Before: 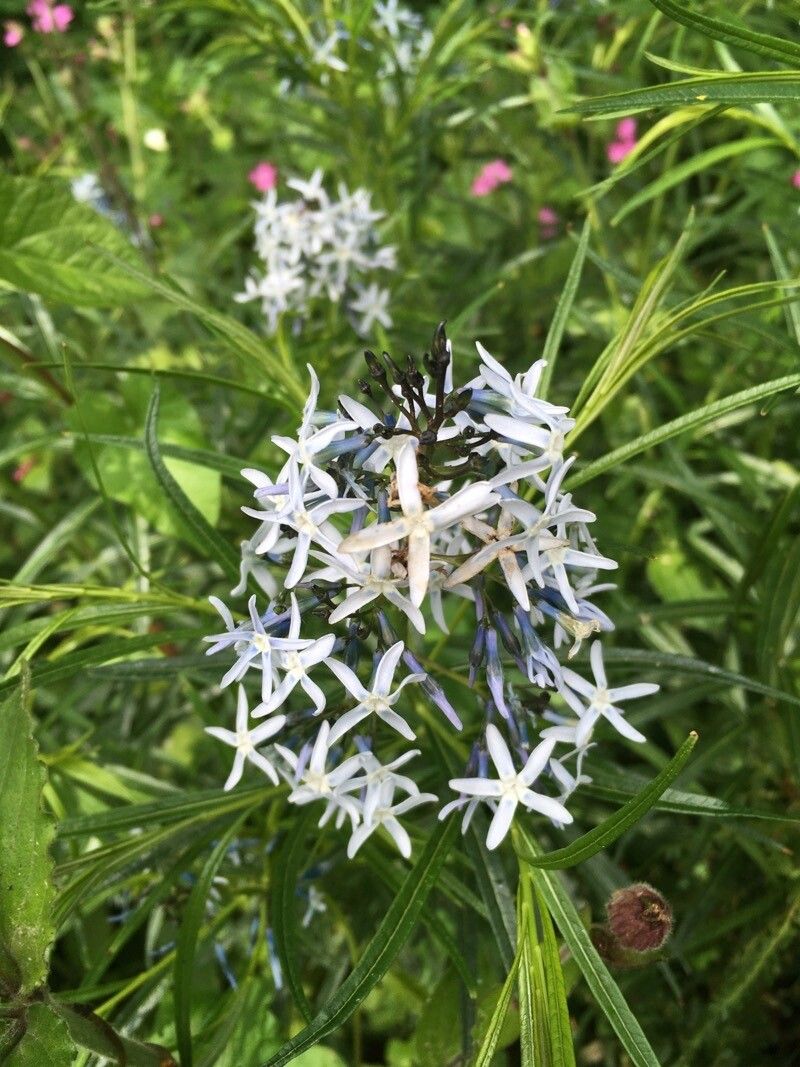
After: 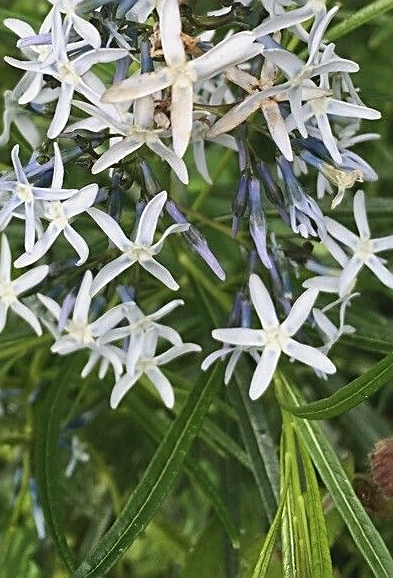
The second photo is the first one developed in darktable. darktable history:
contrast brightness saturation: contrast -0.095, saturation -0.101
sharpen: amount 0.747
crop: left 29.749%, top 42.229%, right 21.121%, bottom 3.517%
